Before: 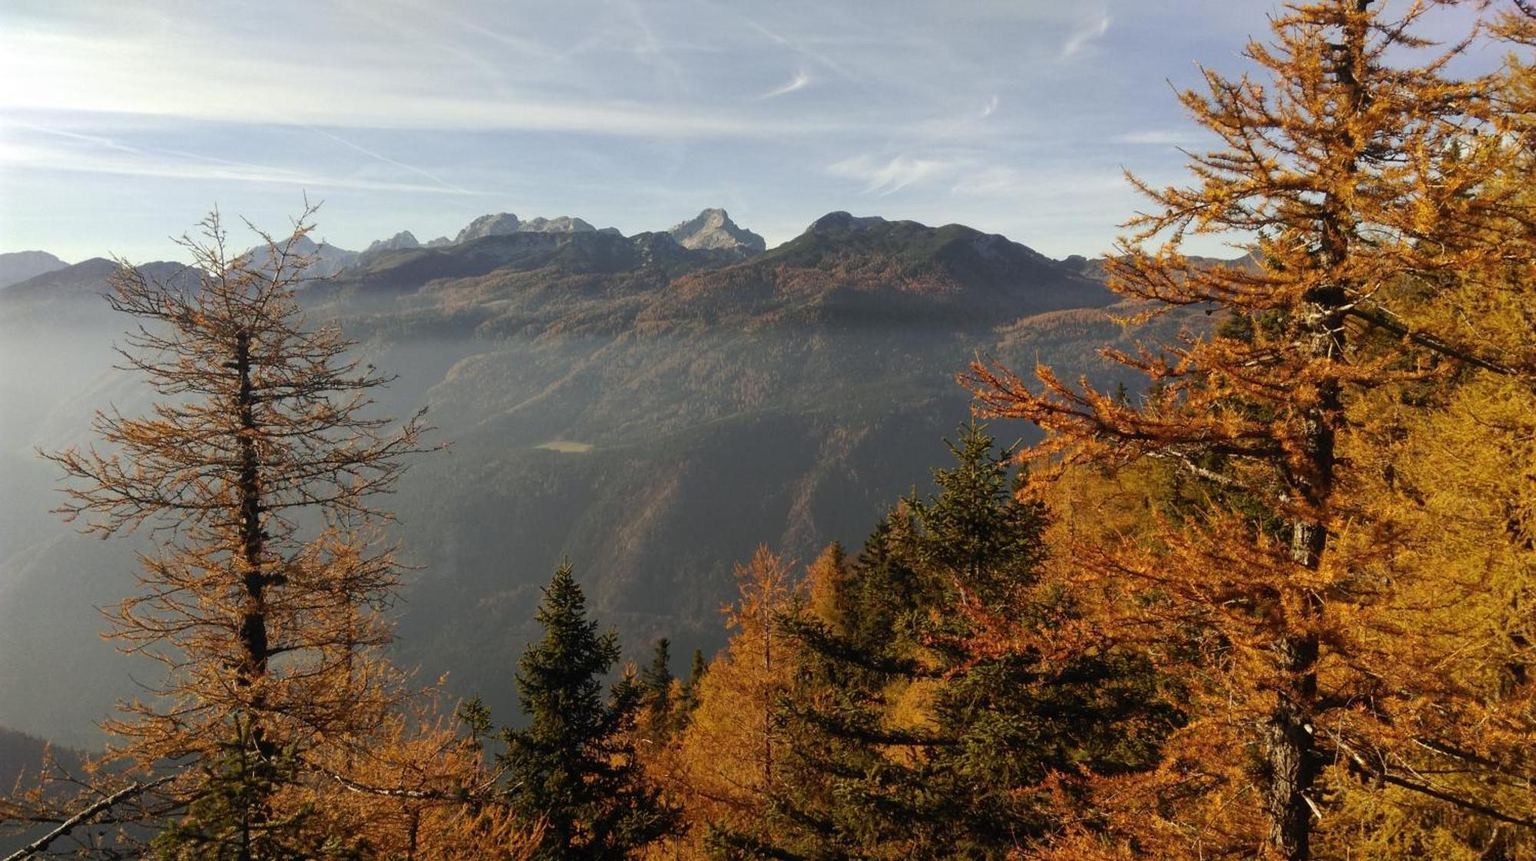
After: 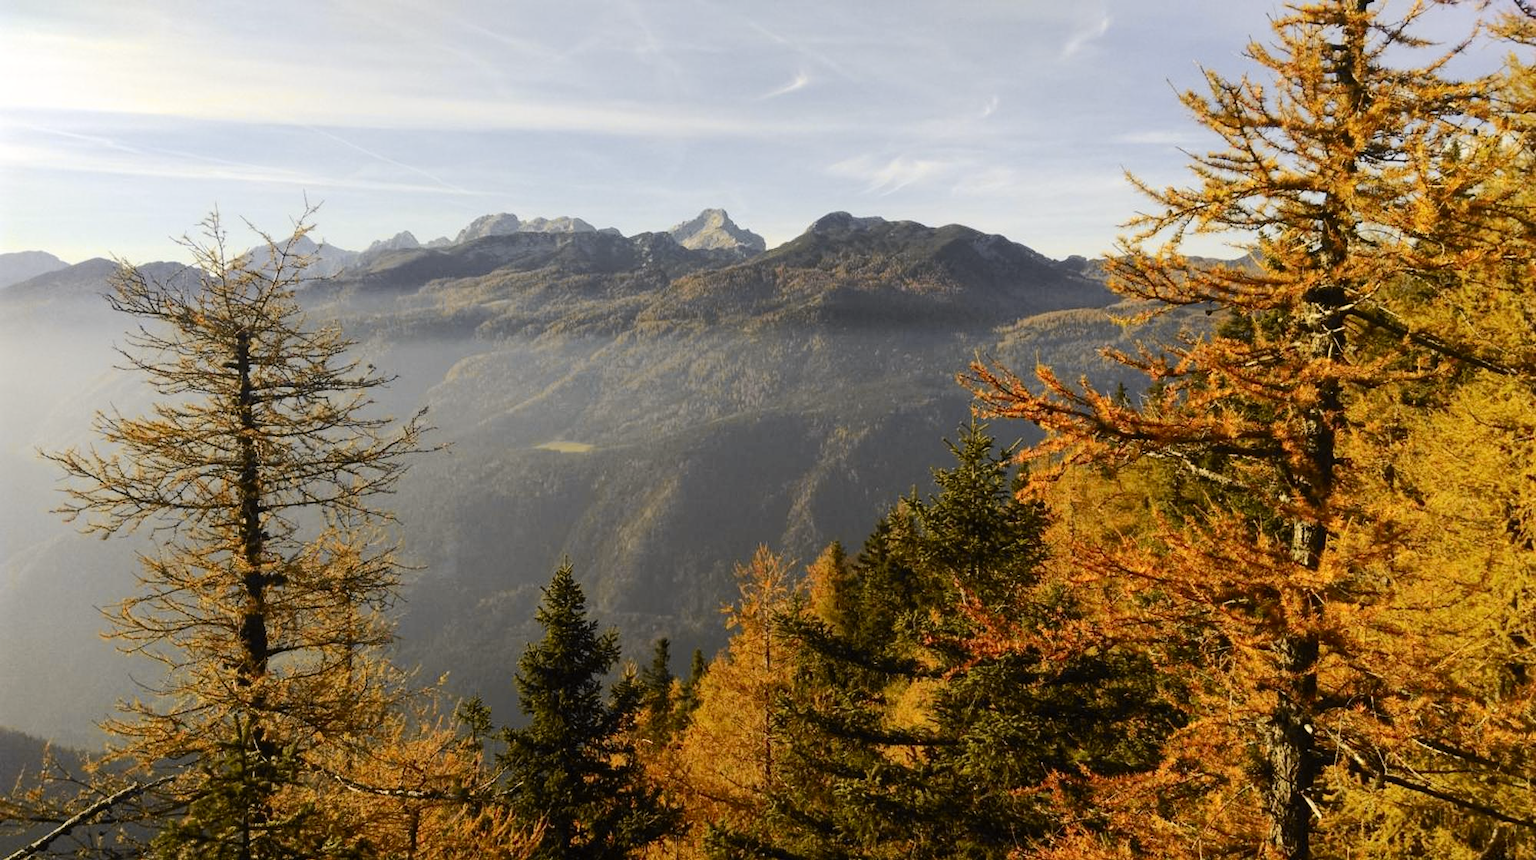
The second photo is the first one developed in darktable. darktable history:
tone curve: curves: ch0 [(0, 0) (0.239, 0.248) (0.508, 0.606) (0.828, 0.878) (1, 1)]; ch1 [(0, 0) (0.401, 0.42) (0.45, 0.464) (0.492, 0.498) (0.511, 0.507) (0.561, 0.549) (0.688, 0.726) (1, 1)]; ch2 [(0, 0) (0.411, 0.433) (0.5, 0.504) (0.545, 0.574) (1, 1)], color space Lab, independent channels, preserve colors none
